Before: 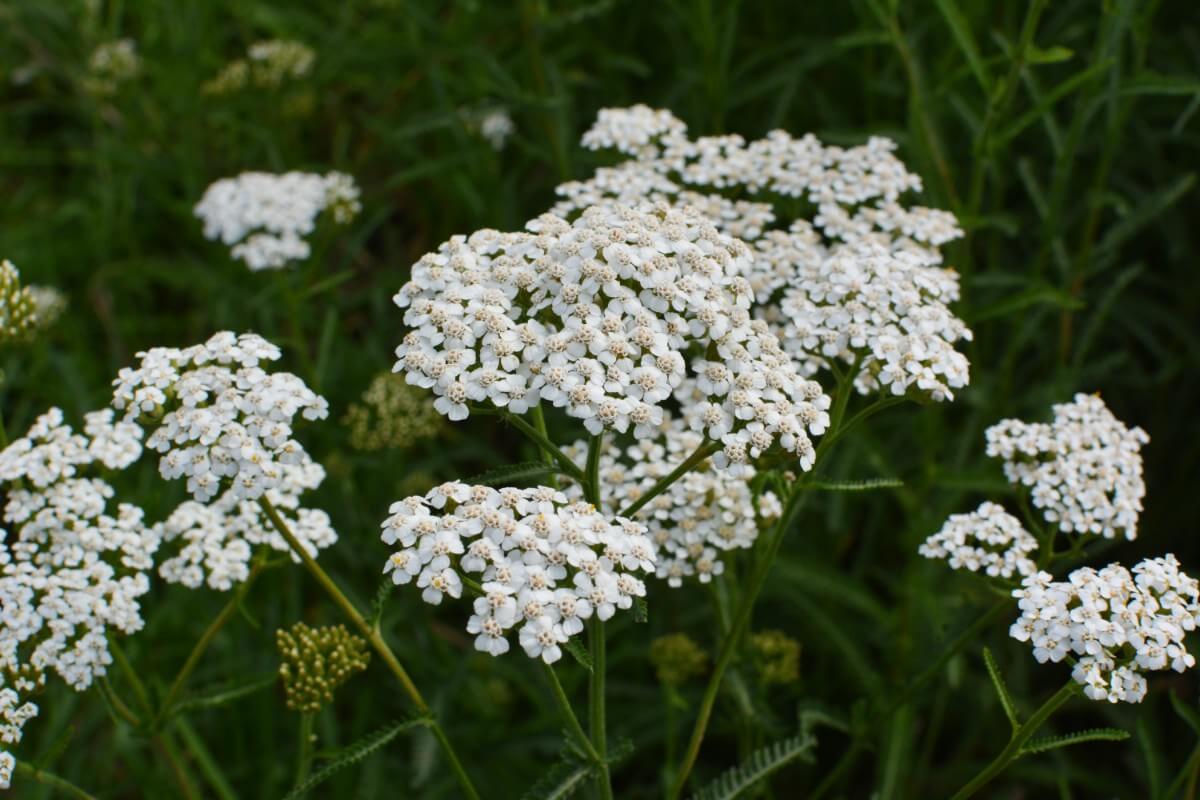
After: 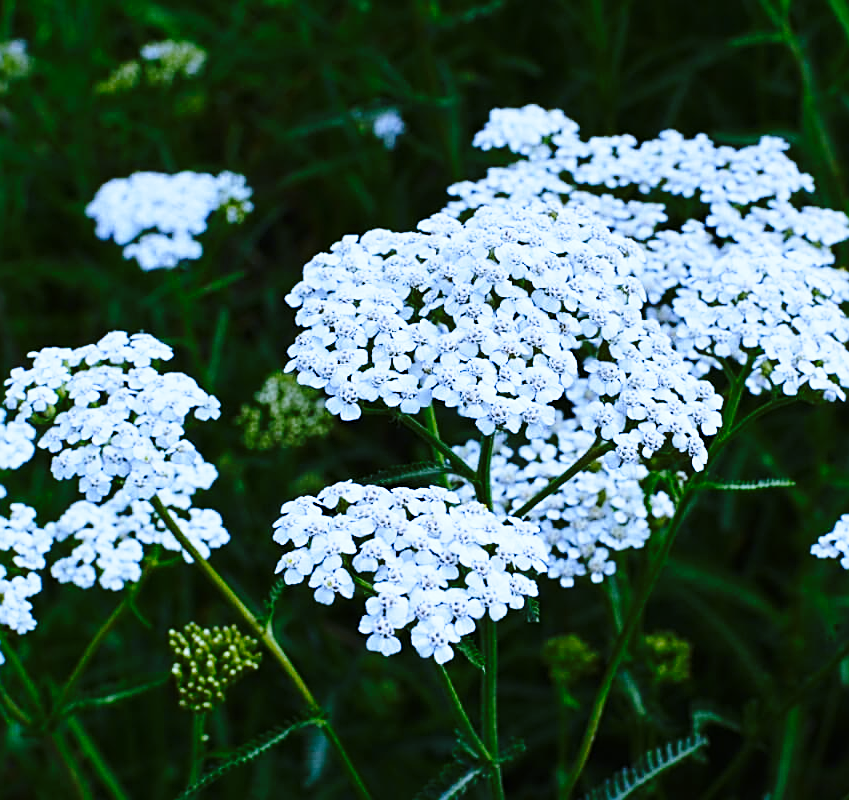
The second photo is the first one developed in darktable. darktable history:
sharpen: amount 0.75
base curve: curves: ch0 [(0, 0) (0.04, 0.03) (0.133, 0.232) (0.448, 0.748) (0.843, 0.968) (1, 1)], preserve colors none
crop and rotate: left 9.061%, right 20.142%
white balance: red 0.766, blue 1.537
